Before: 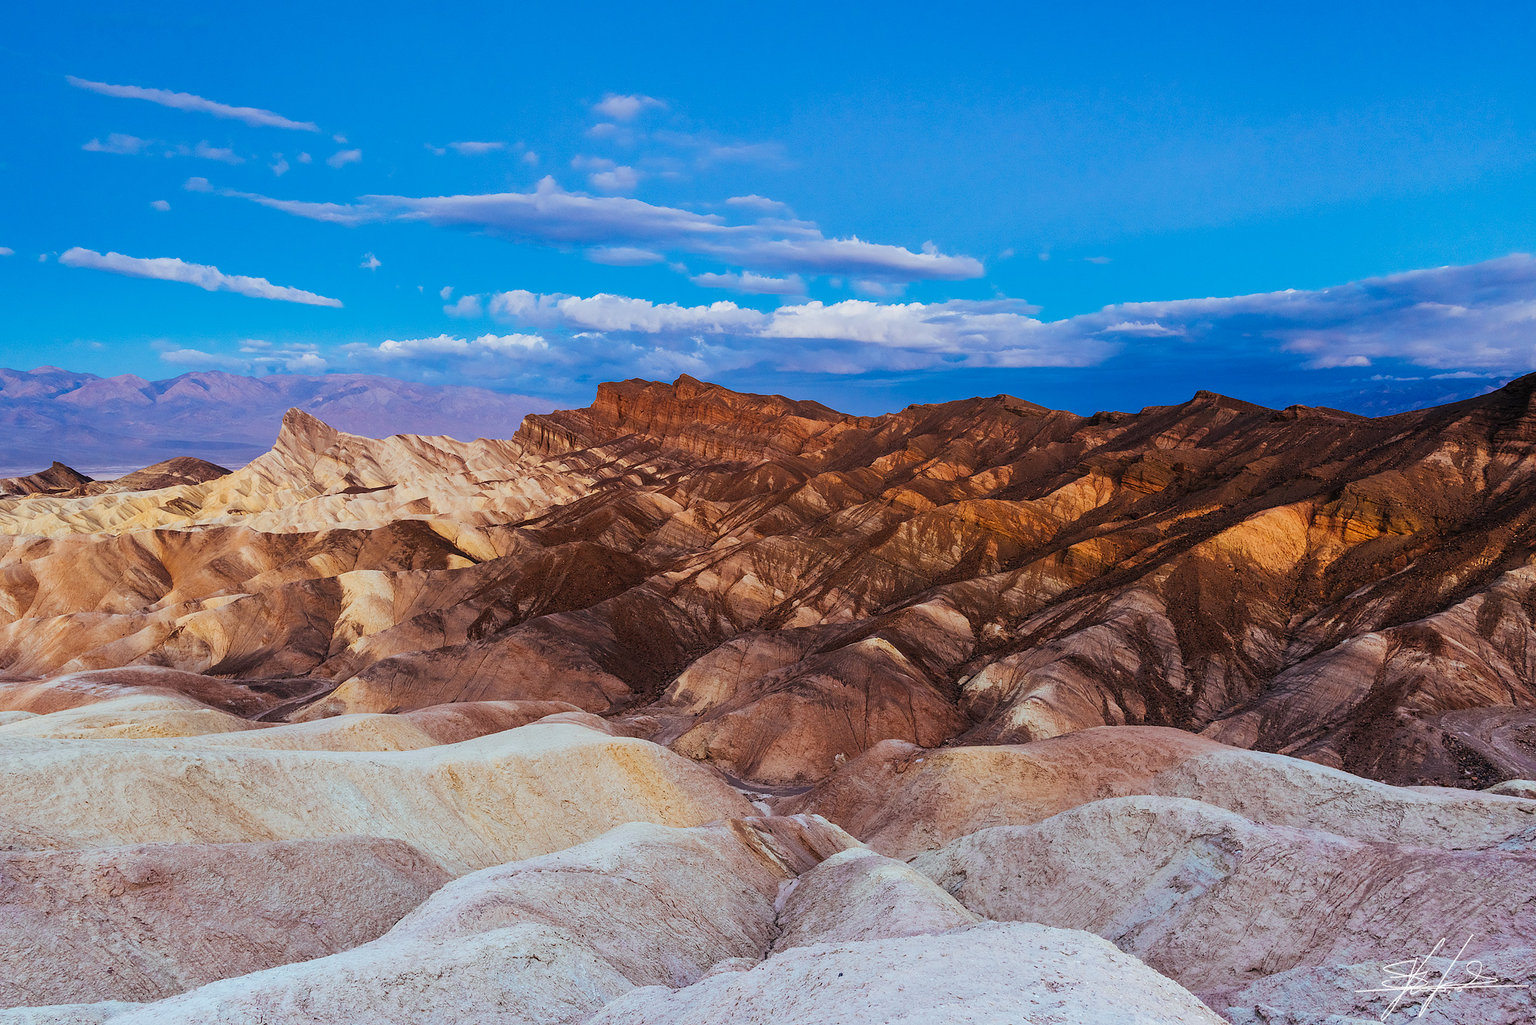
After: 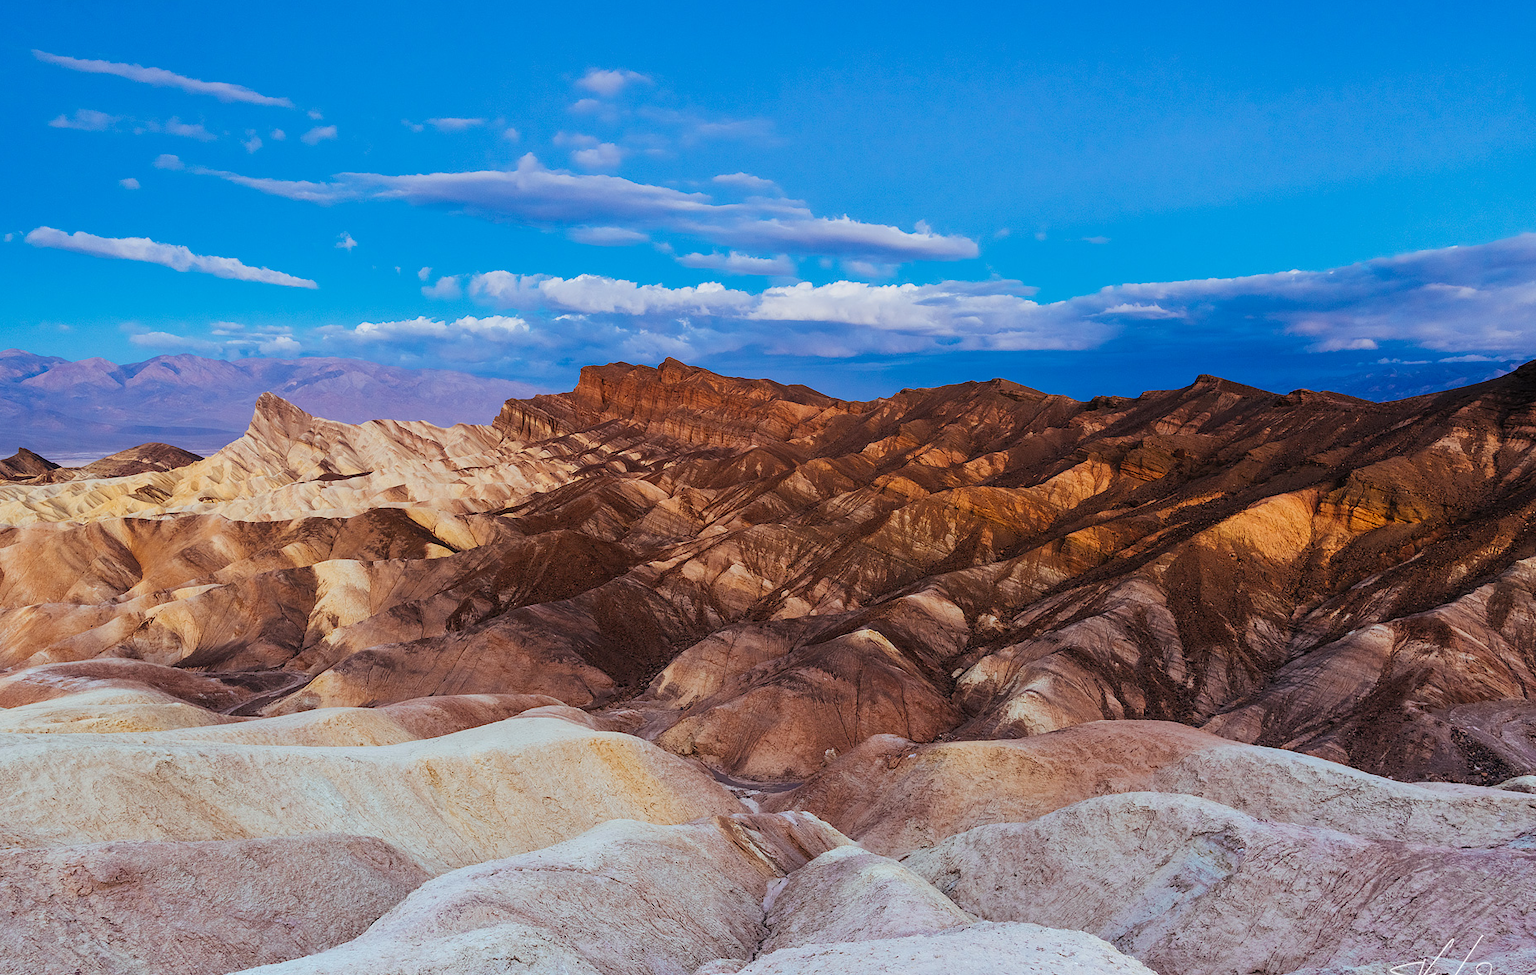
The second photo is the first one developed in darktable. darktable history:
crop: left 2.27%, top 2.748%, right 0.718%, bottom 4.933%
